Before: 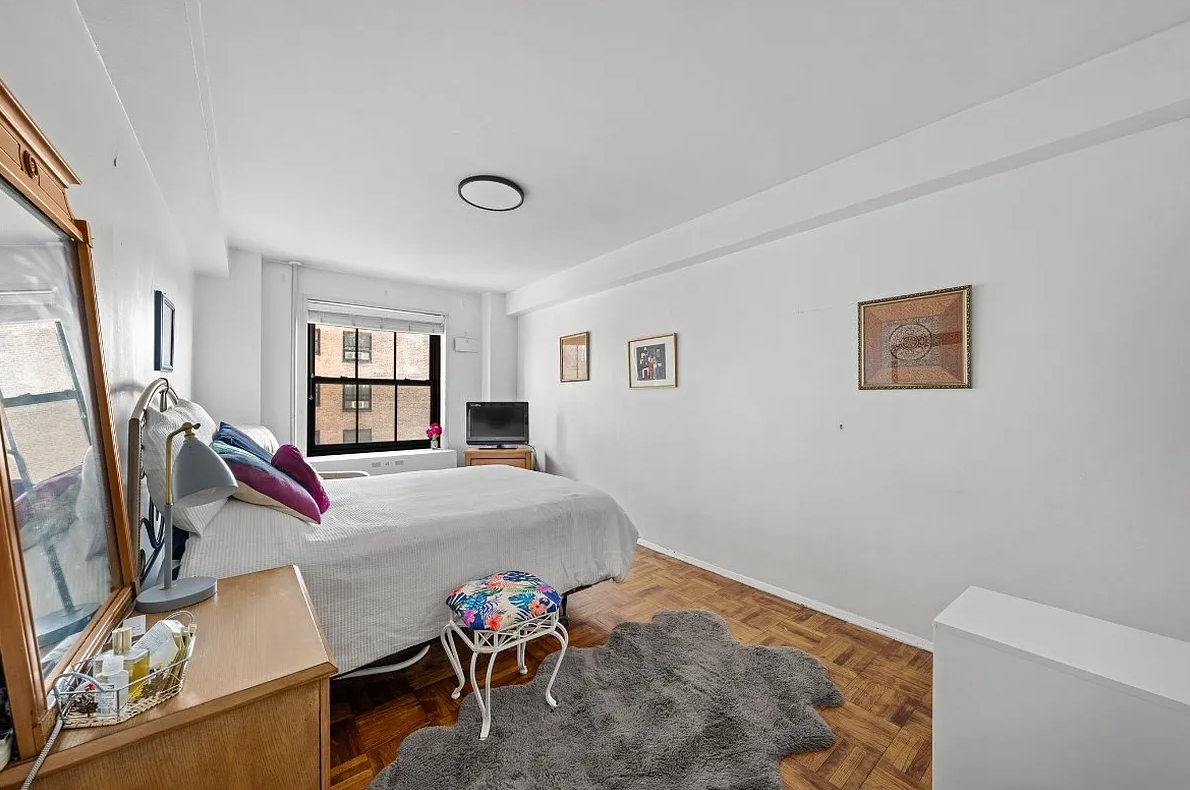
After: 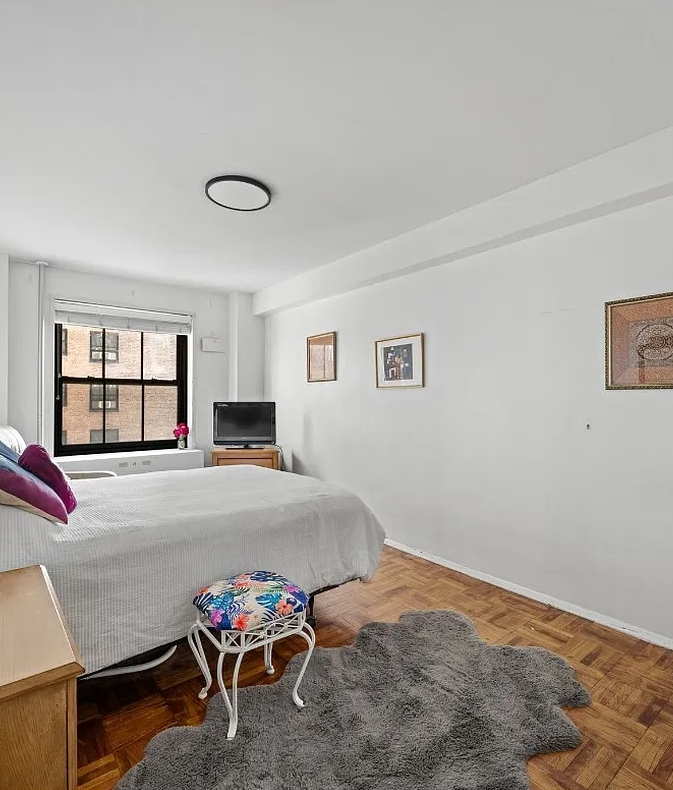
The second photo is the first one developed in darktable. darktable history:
crop: left 21.264%, right 22.175%
